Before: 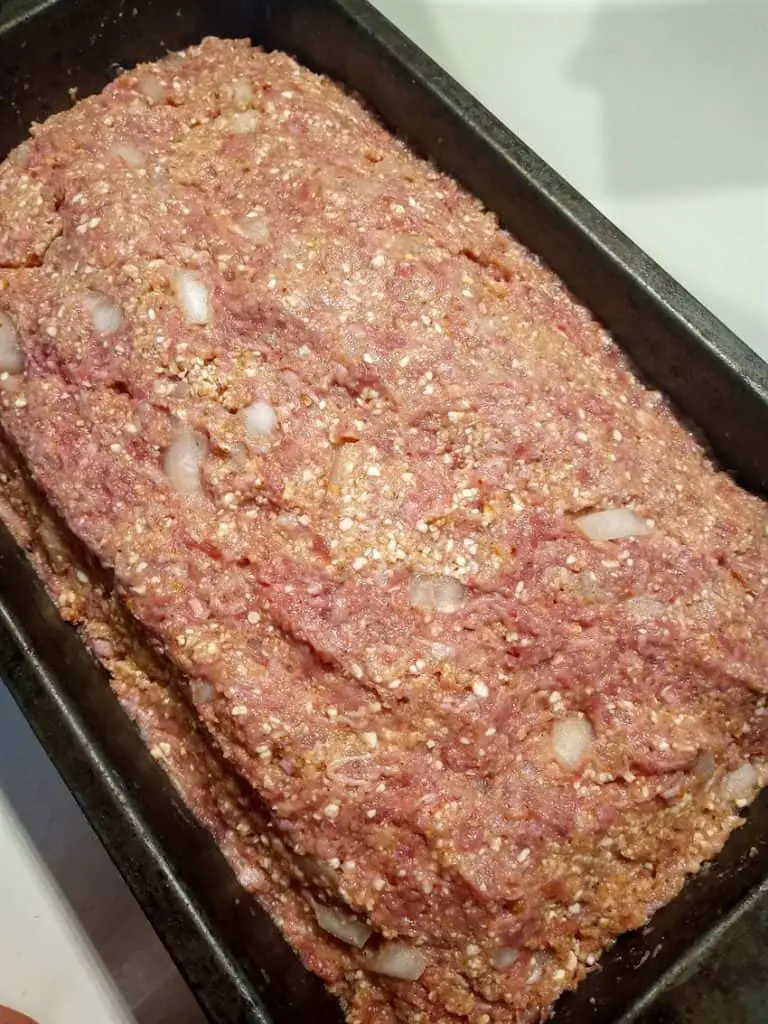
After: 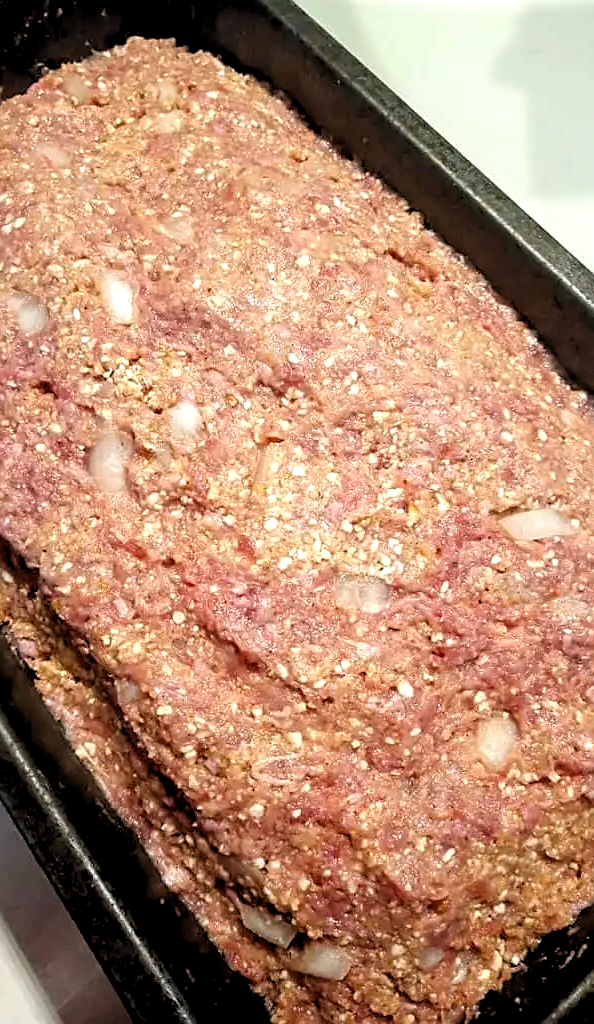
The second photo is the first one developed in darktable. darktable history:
rgb levels: levels [[0.01, 0.419, 0.839], [0, 0.5, 1], [0, 0.5, 1]]
sharpen: on, module defaults
exposure: exposure 0.2 EV, compensate highlight preservation false
crop: left 9.88%, right 12.664%
